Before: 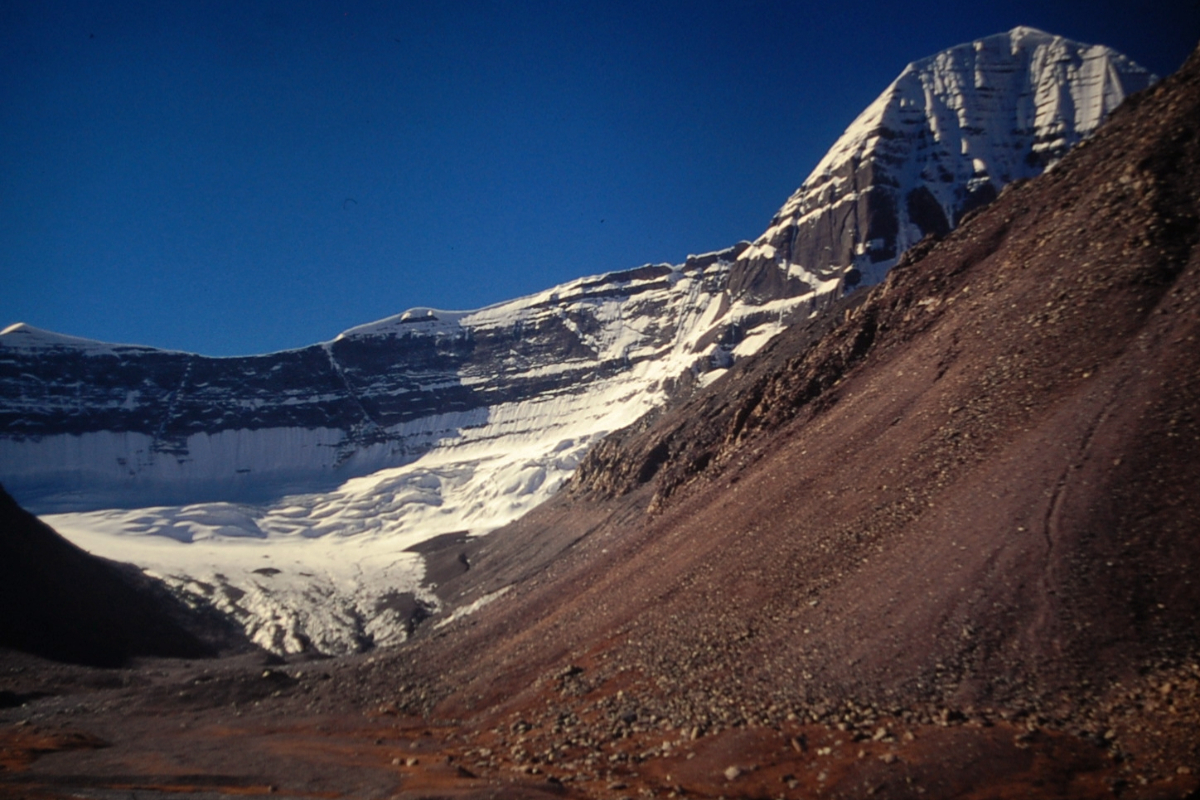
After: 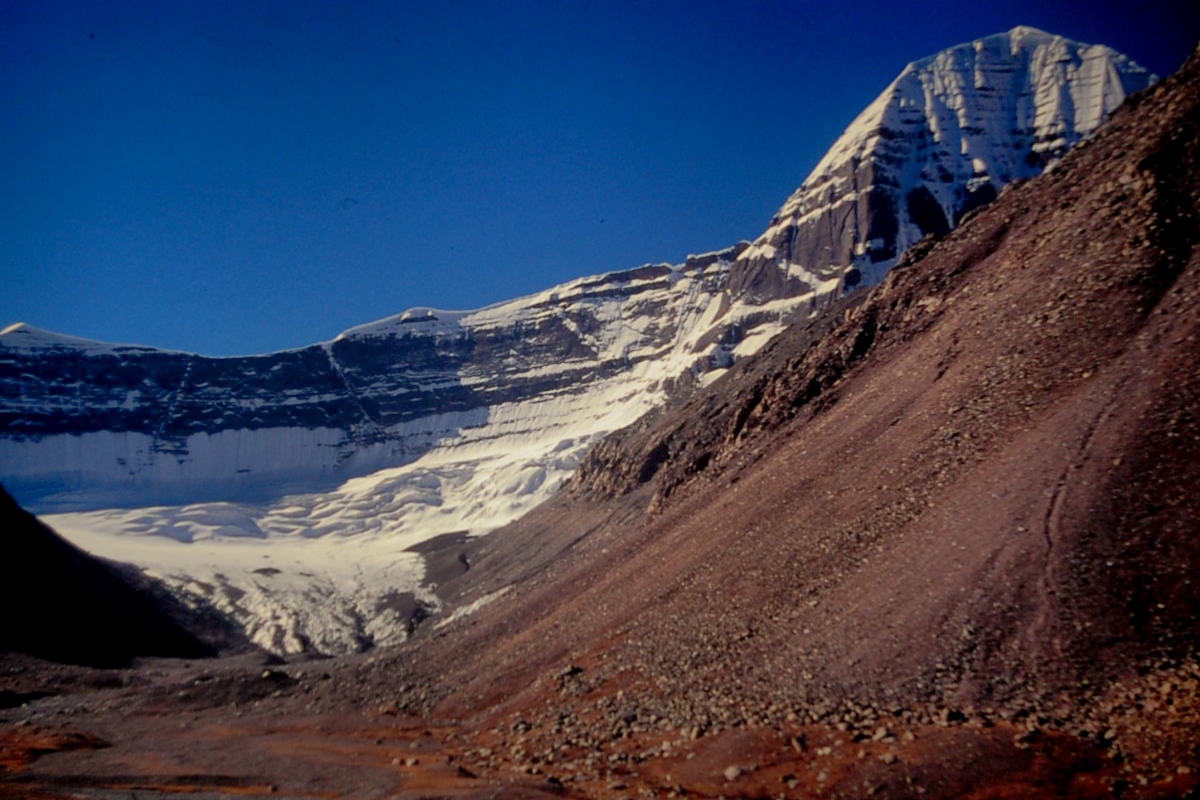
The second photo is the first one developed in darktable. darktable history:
exposure: black level correction 0.006, exposure -0.221 EV, compensate exposure bias true, compensate highlight preservation false
shadows and highlights: on, module defaults
